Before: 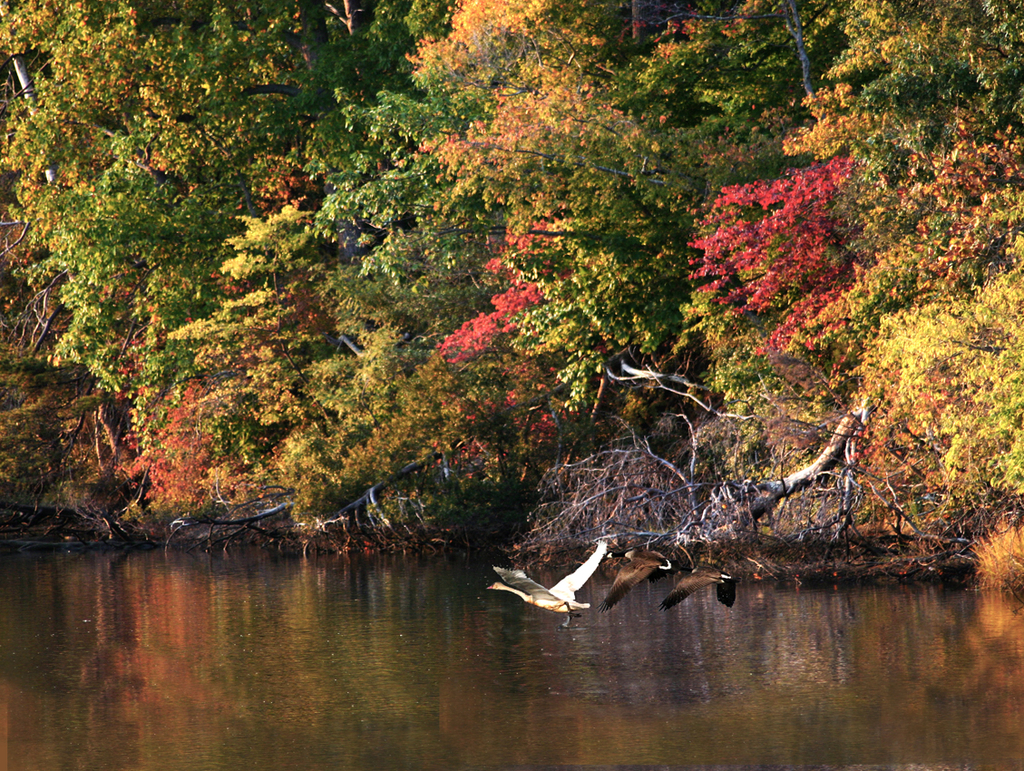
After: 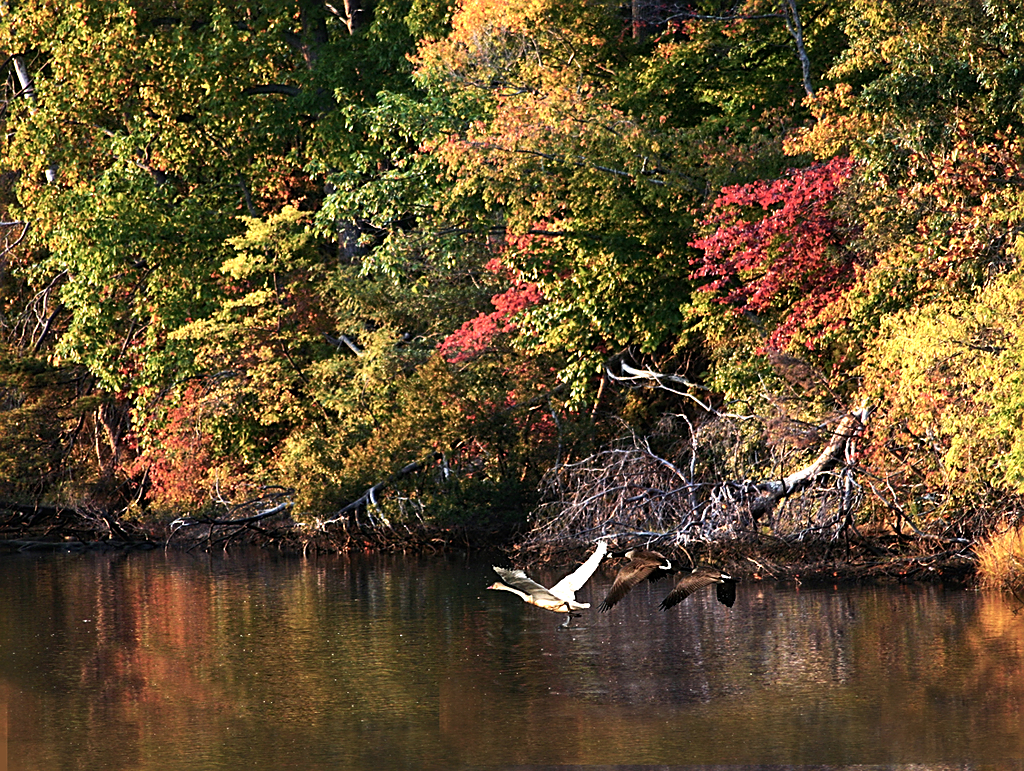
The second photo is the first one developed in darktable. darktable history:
sharpen: amount 0.55
tone equalizer: -8 EV -0.417 EV, -7 EV -0.389 EV, -6 EV -0.333 EV, -5 EV -0.222 EV, -3 EV 0.222 EV, -2 EV 0.333 EV, -1 EV 0.389 EV, +0 EV 0.417 EV, edges refinement/feathering 500, mask exposure compensation -1.57 EV, preserve details no
exposure: compensate highlight preservation false
